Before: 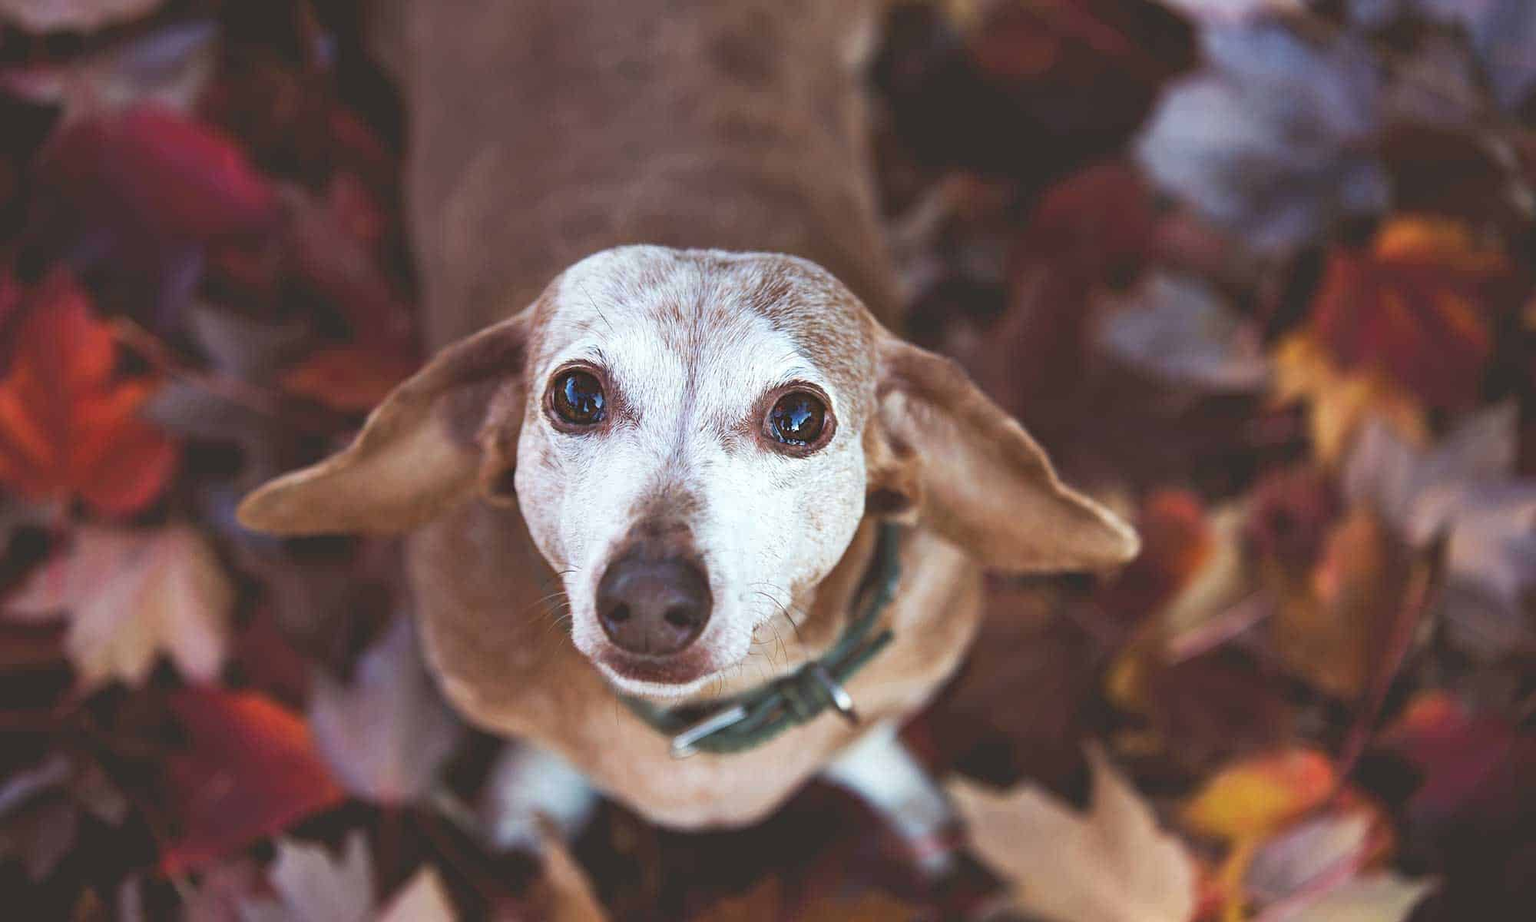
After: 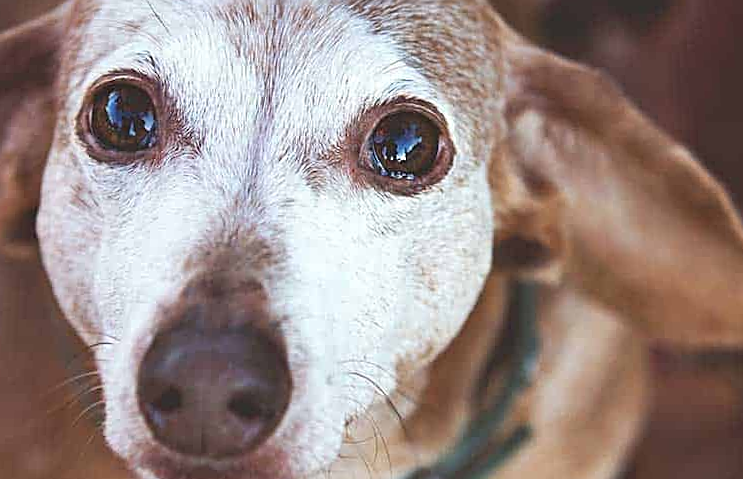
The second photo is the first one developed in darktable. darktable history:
rotate and perspective: rotation 0.215°, lens shift (vertical) -0.139, crop left 0.069, crop right 0.939, crop top 0.002, crop bottom 0.996
sharpen: on, module defaults
crop: left 30%, top 30%, right 30%, bottom 30%
